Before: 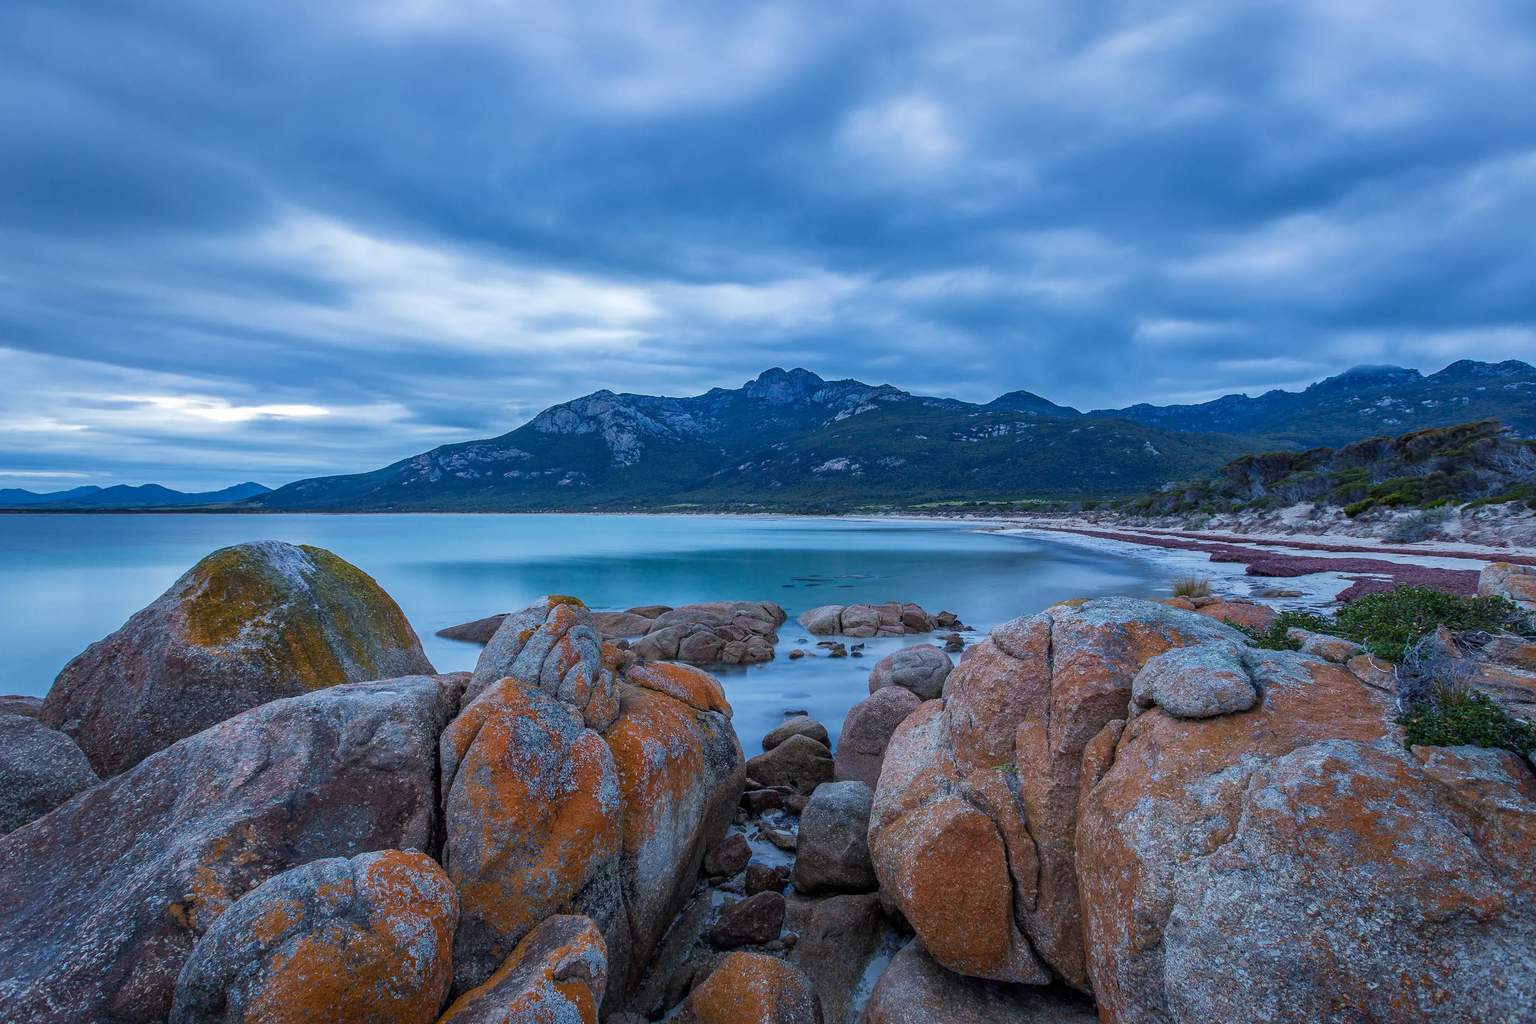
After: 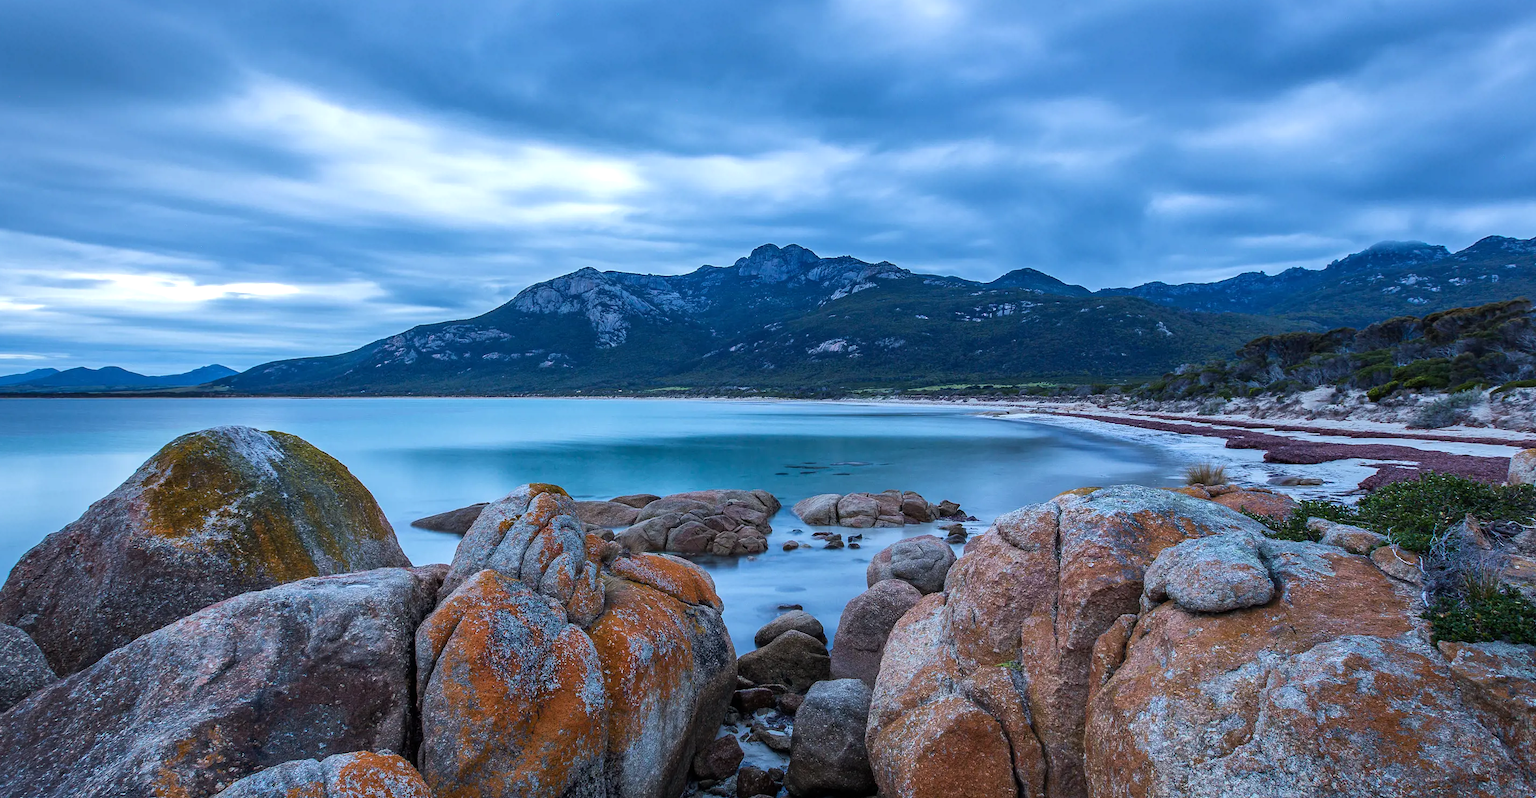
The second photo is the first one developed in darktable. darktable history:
crop and rotate: left 2.991%, top 13.302%, right 1.981%, bottom 12.636%
tone equalizer: -8 EV -0.417 EV, -7 EV -0.389 EV, -6 EV -0.333 EV, -5 EV -0.222 EV, -3 EV 0.222 EV, -2 EV 0.333 EV, -1 EV 0.389 EV, +0 EV 0.417 EV, edges refinement/feathering 500, mask exposure compensation -1.57 EV, preserve details no
